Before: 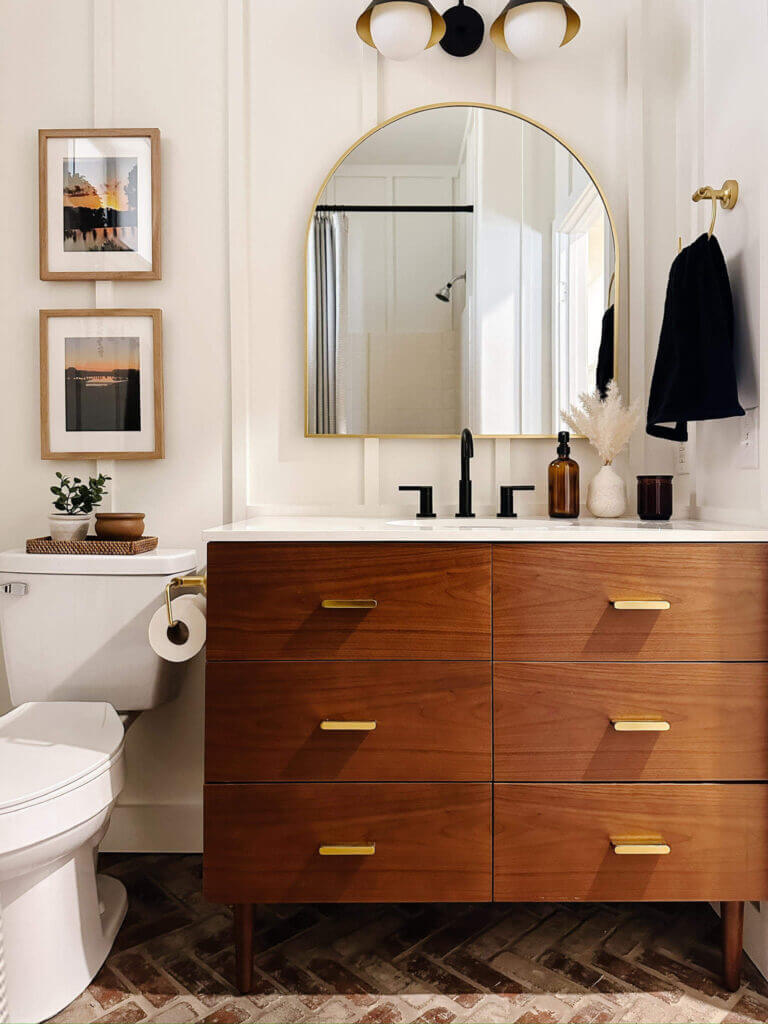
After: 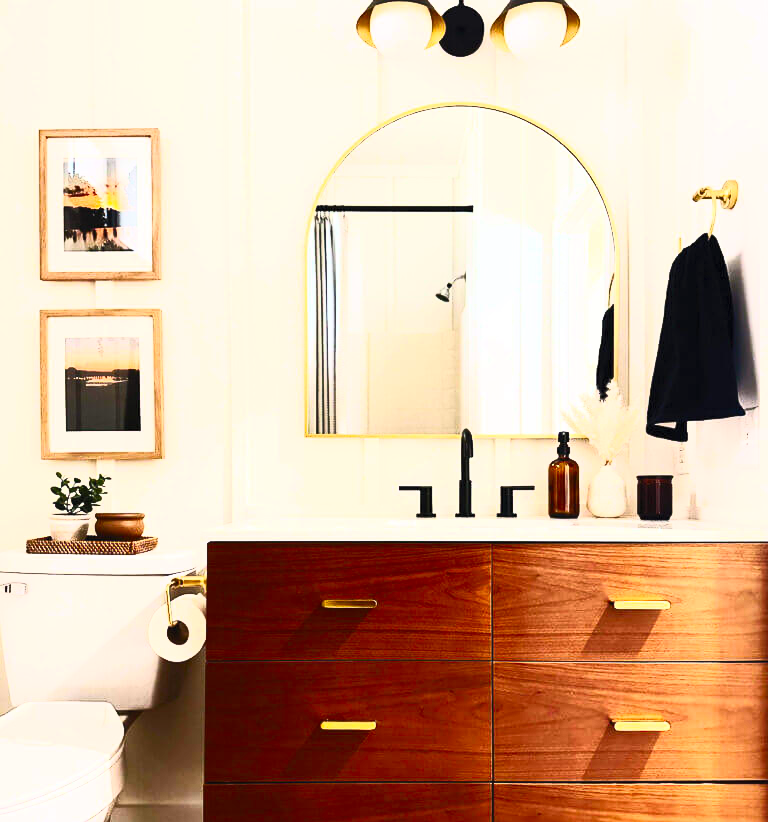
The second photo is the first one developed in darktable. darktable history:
crop: bottom 19.649%
contrast brightness saturation: contrast 0.848, brightness 0.591, saturation 0.582
